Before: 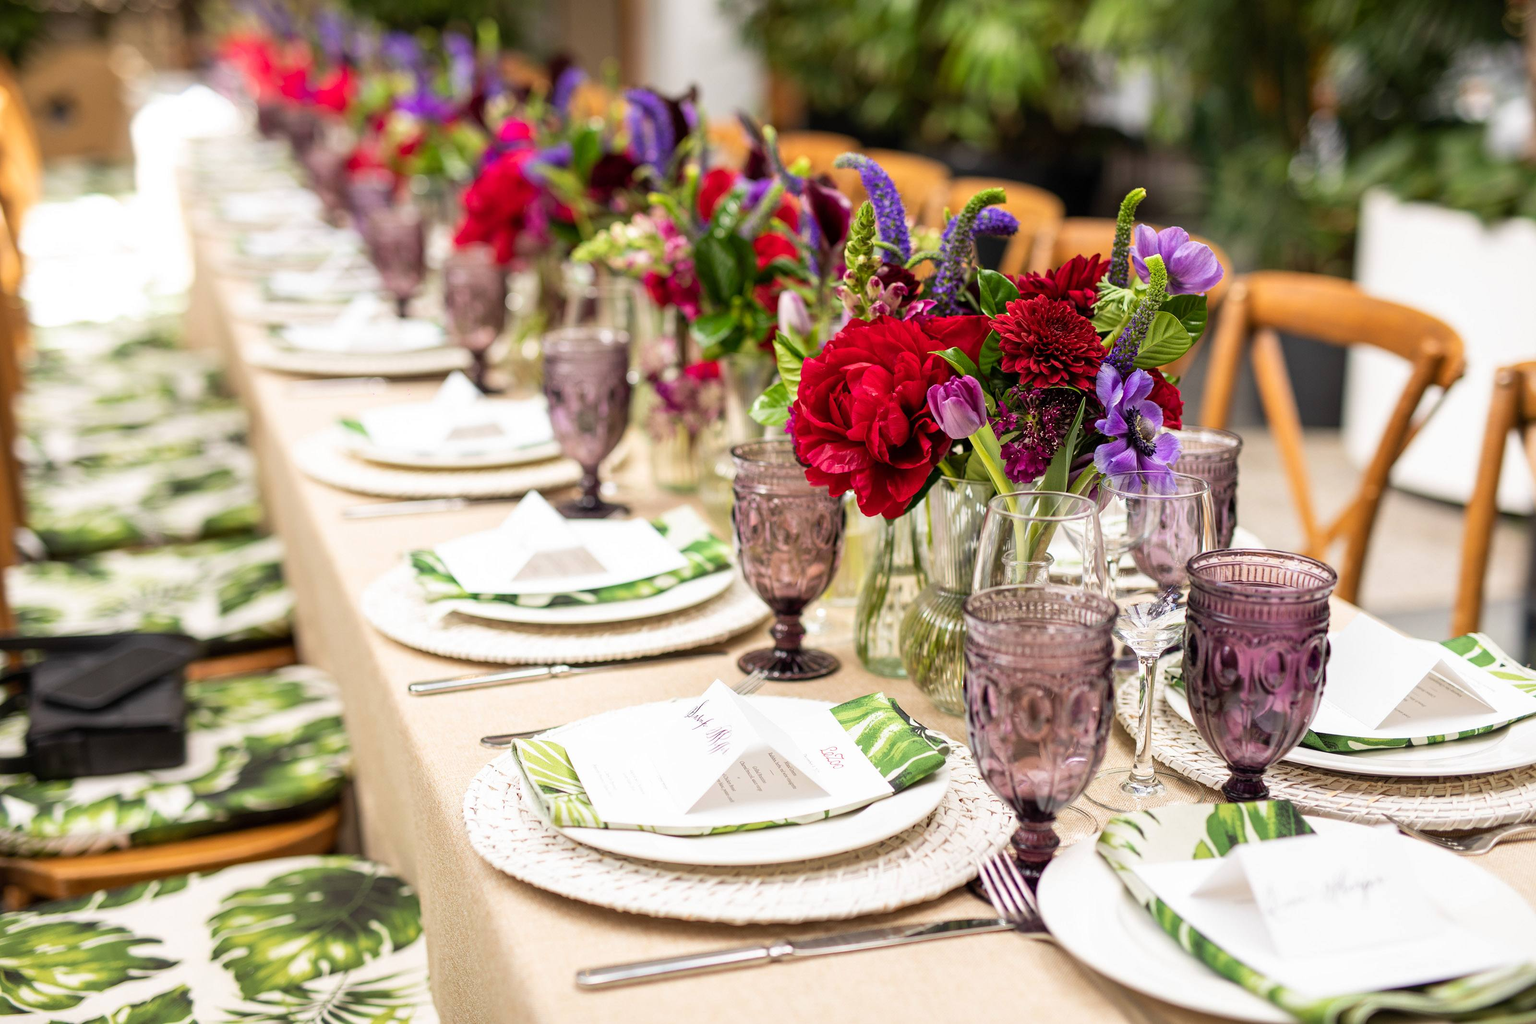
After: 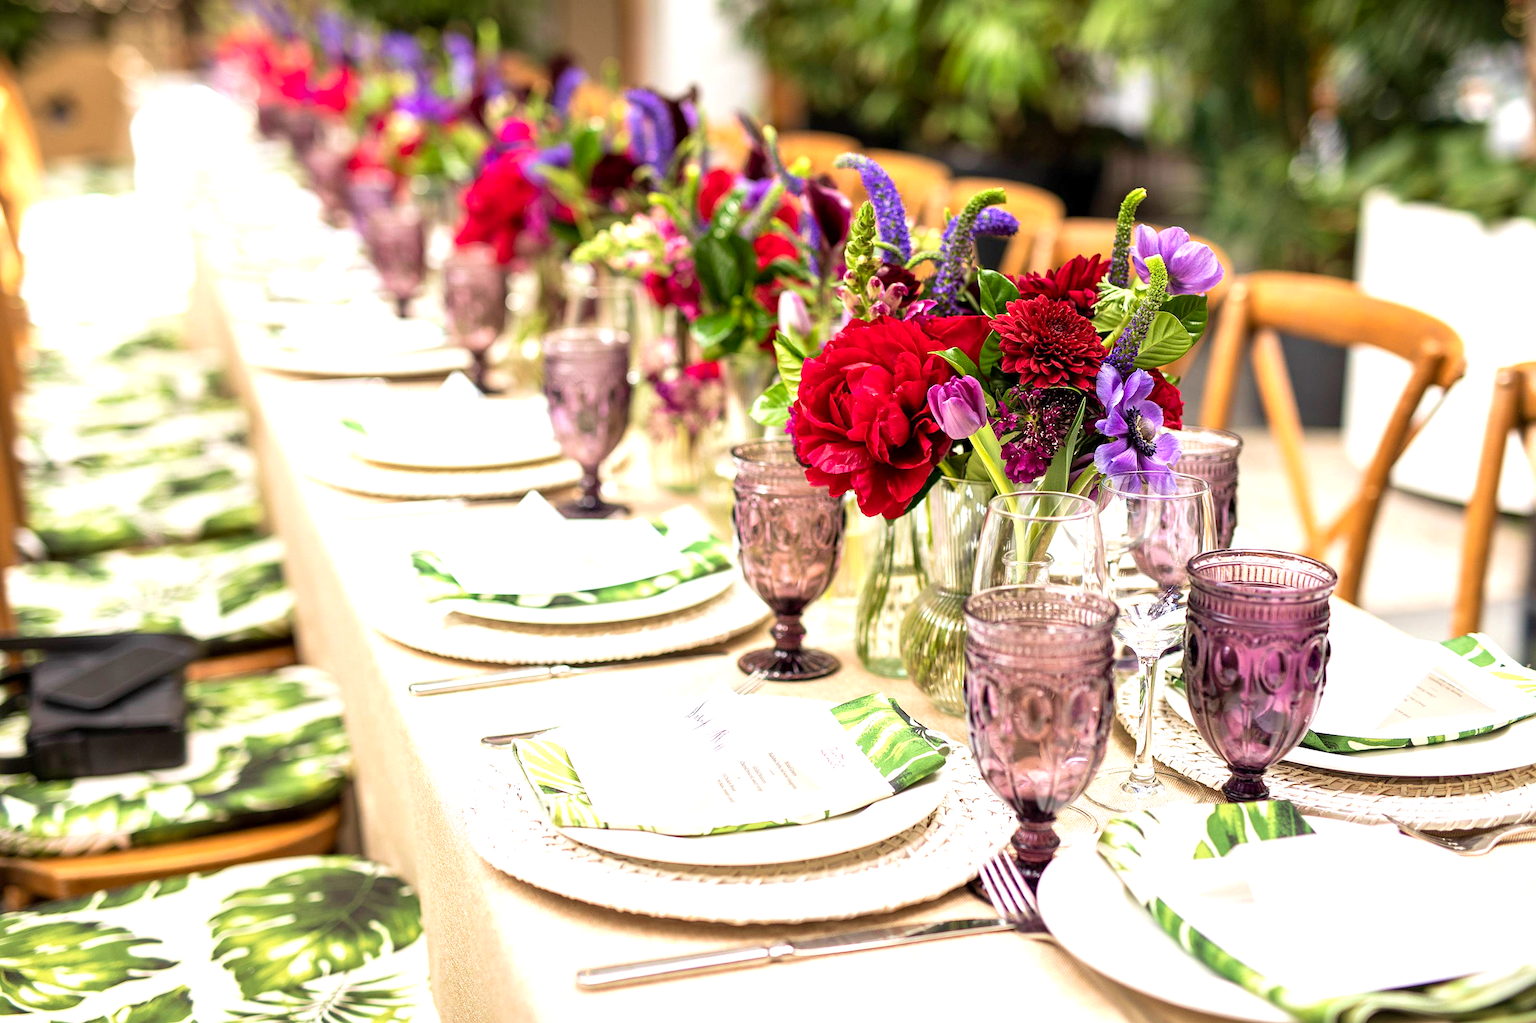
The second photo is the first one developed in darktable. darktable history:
velvia: on, module defaults
exposure: black level correction 0.001, exposure 0.677 EV, compensate highlight preservation false
sharpen: amount 0.213
